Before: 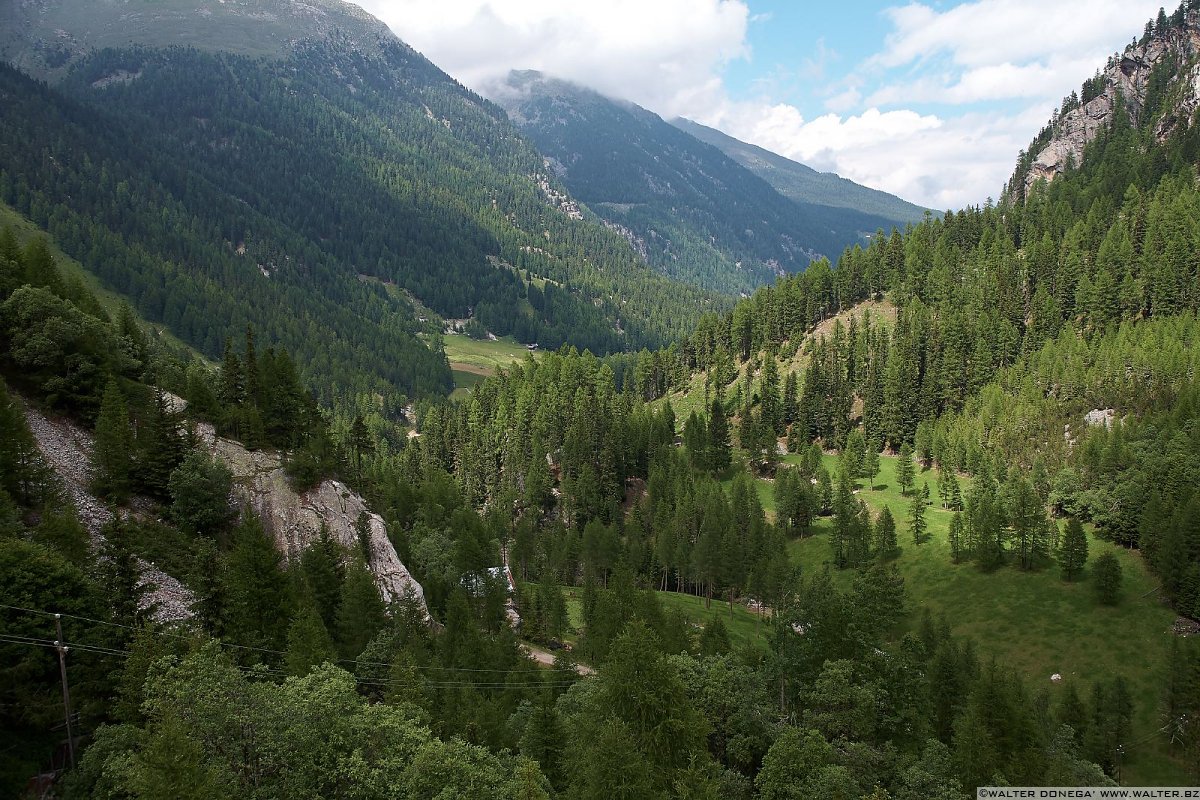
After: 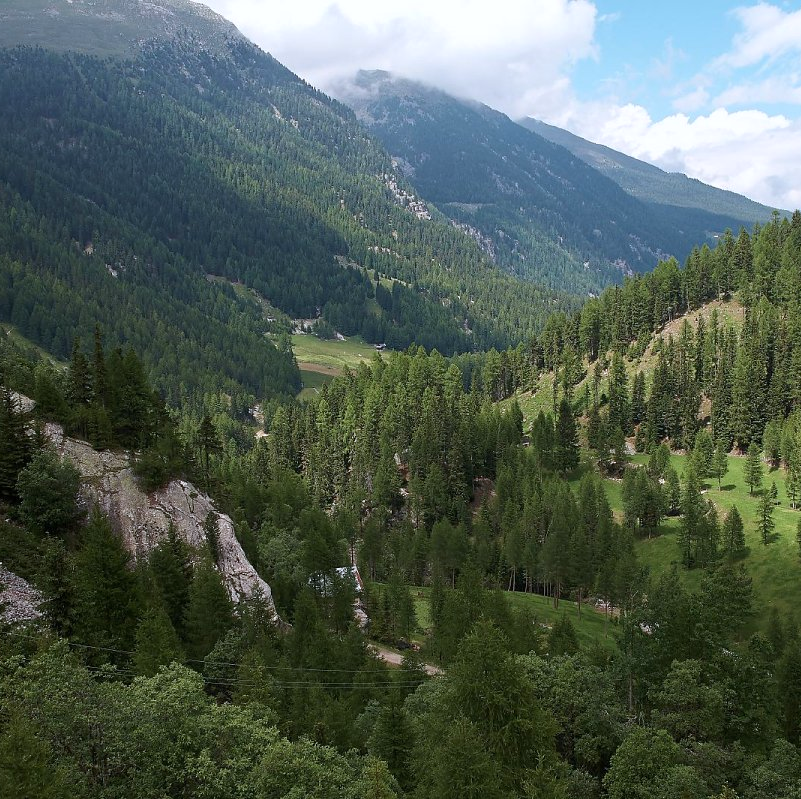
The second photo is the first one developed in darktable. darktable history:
tone curve: color space Lab, linked channels, preserve colors none
crop and rotate: left 12.679%, right 20.54%
color correction: highlights a* -0.101, highlights b* -5.3, shadows a* -0.123, shadows b* -0.114
